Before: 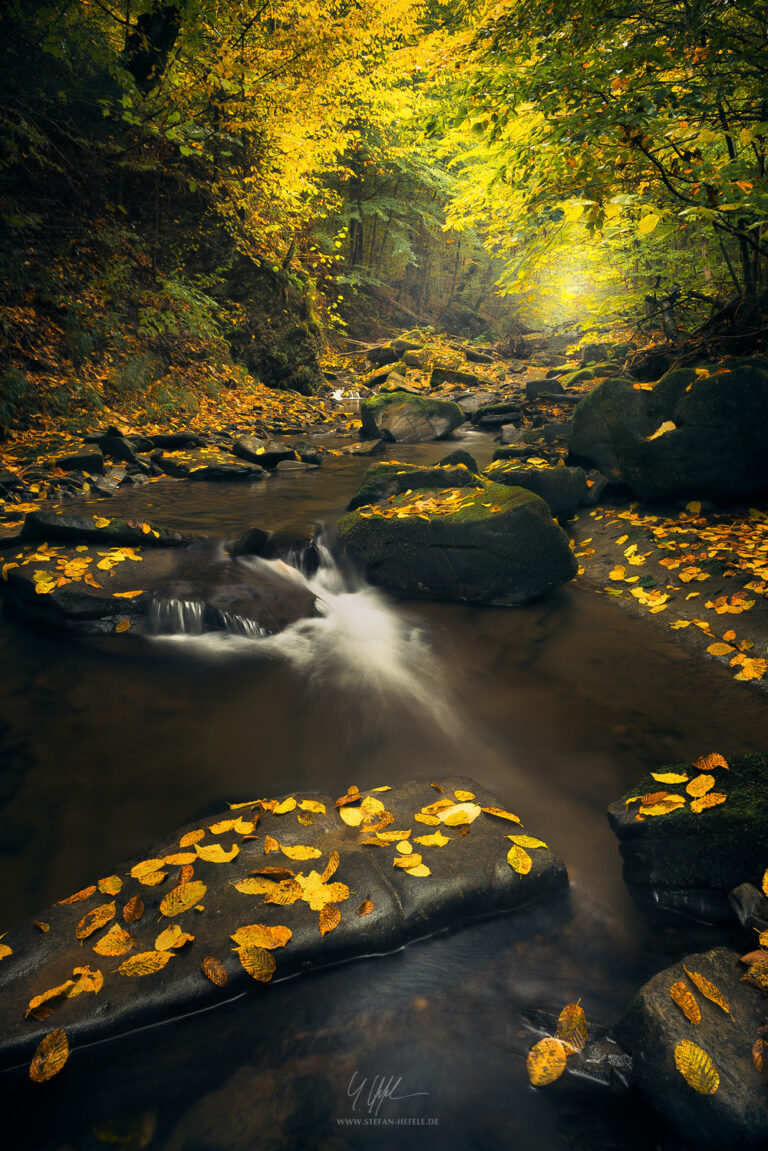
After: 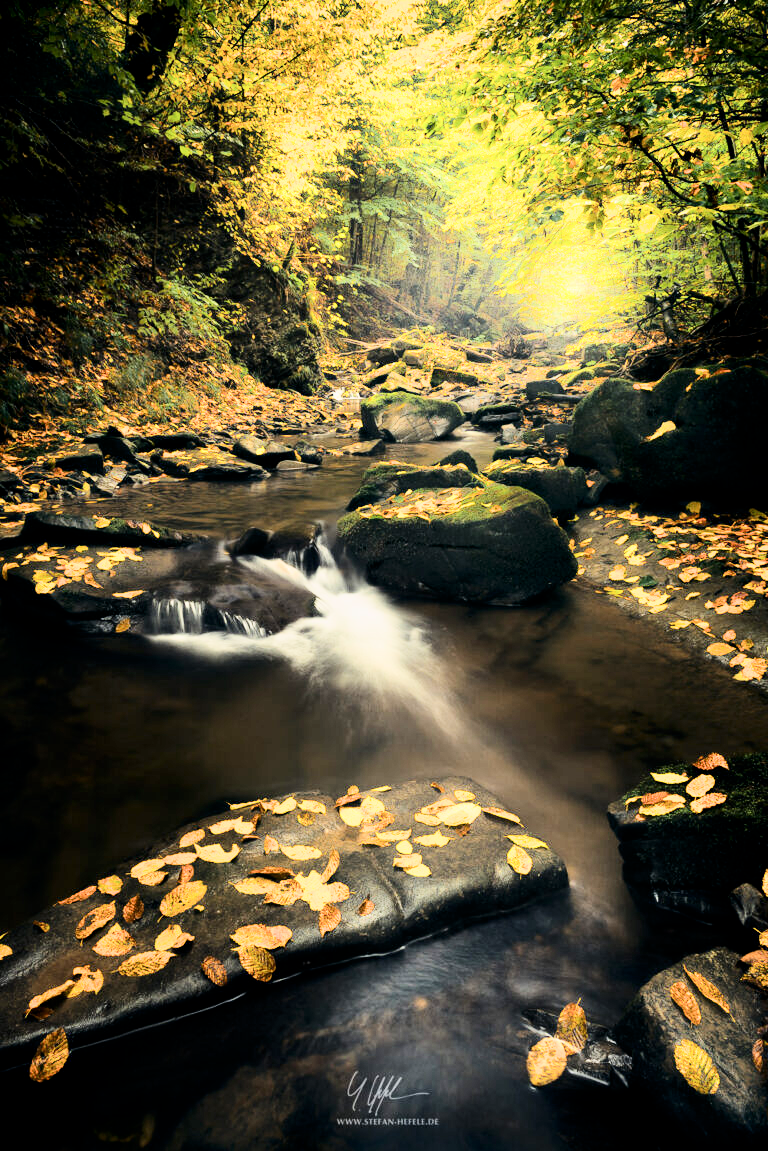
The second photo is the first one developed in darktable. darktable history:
contrast brightness saturation: contrast 0.288
filmic rgb: black relative exposure -4.35 EV, white relative exposure 4.56 EV, hardness 2.39, contrast 1.056
exposure: black level correction 0, exposure 1.514 EV, compensate highlight preservation false
